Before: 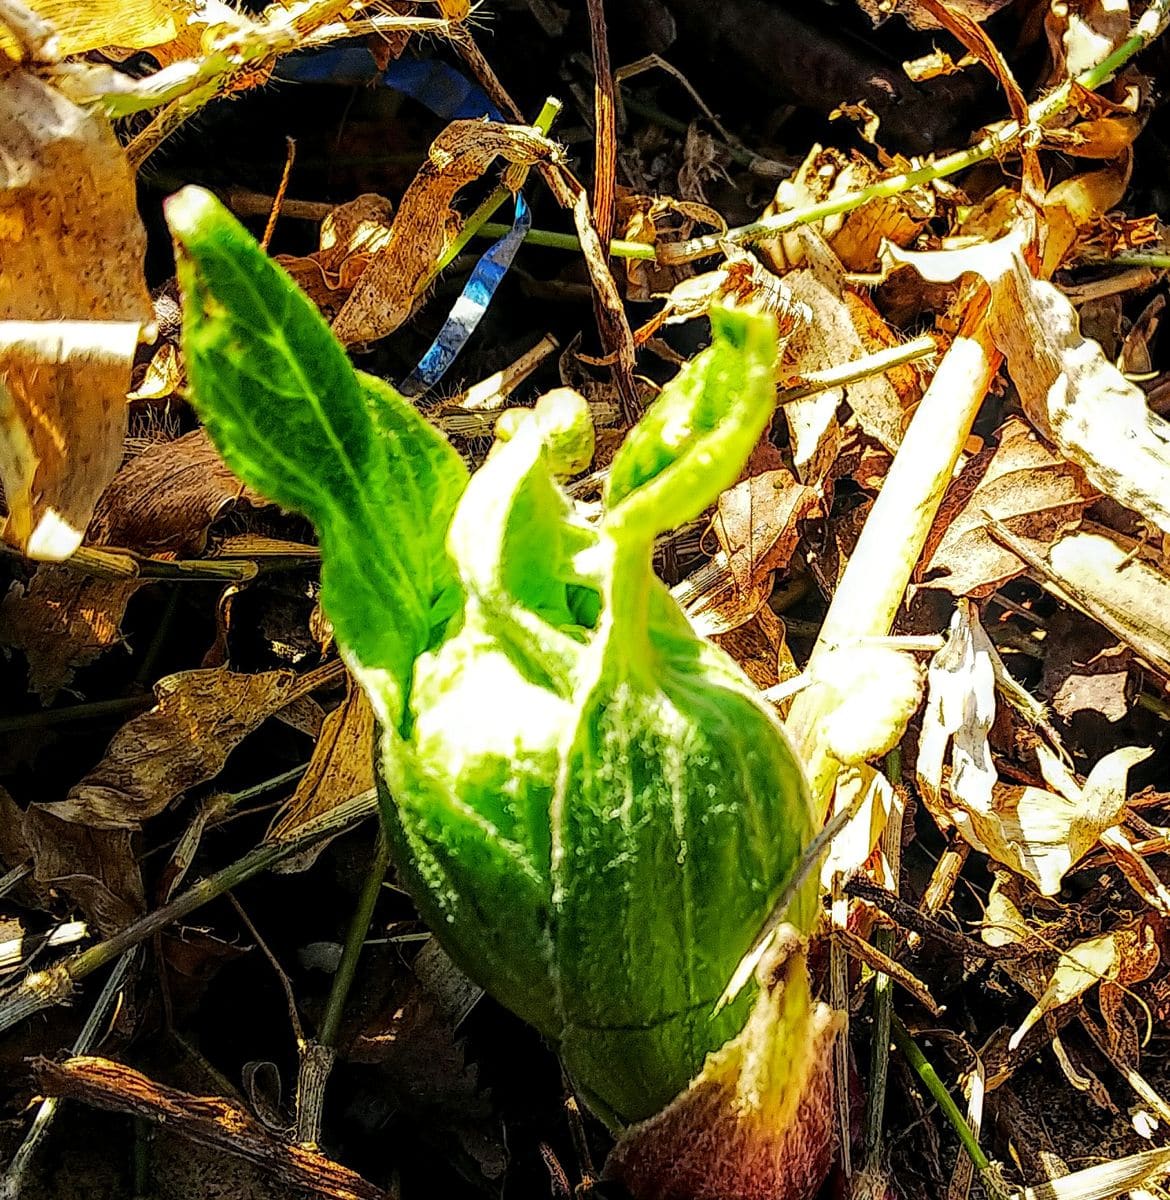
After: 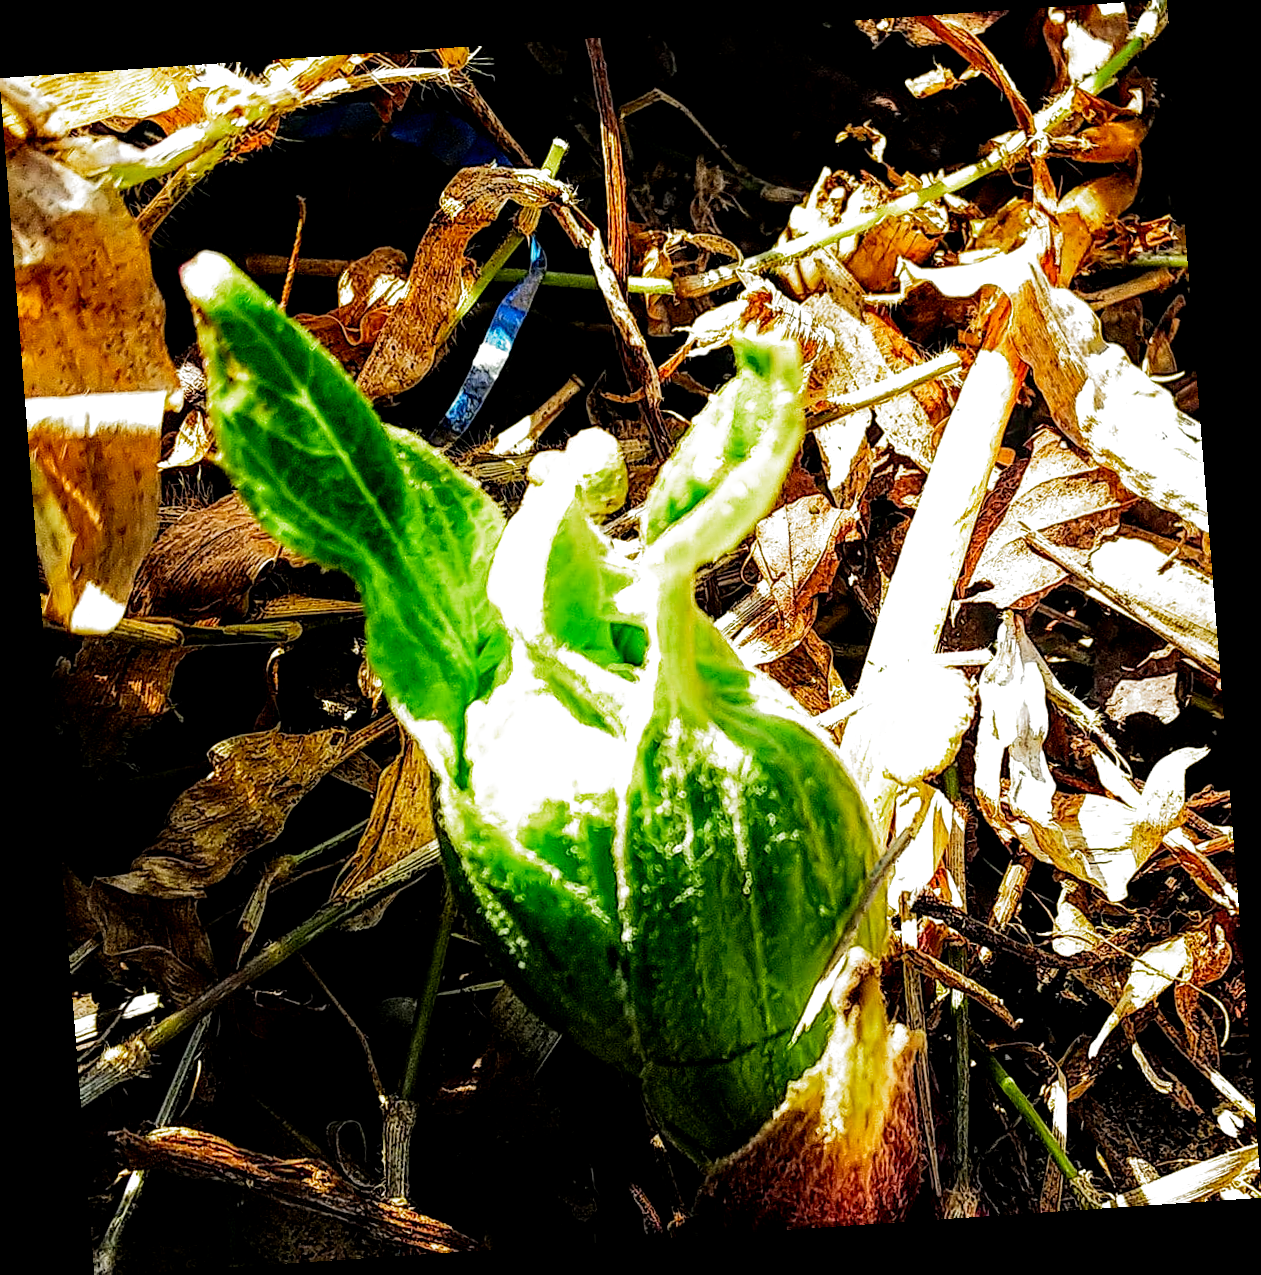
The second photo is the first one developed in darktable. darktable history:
local contrast: highlights 100%, shadows 100%, detail 120%, midtone range 0.2
exposure: compensate highlight preservation false
rotate and perspective: rotation -4.2°, shear 0.006, automatic cropping off
filmic rgb: black relative exposure -8.2 EV, white relative exposure 2.2 EV, threshold 3 EV, hardness 7.11, latitude 75%, contrast 1.325, highlights saturation mix -2%, shadows ↔ highlights balance 30%, preserve chrominance no, color science v5 (2021), contrast in shadows safe, contrast in highlights safe, enable highlight reconstruction true
